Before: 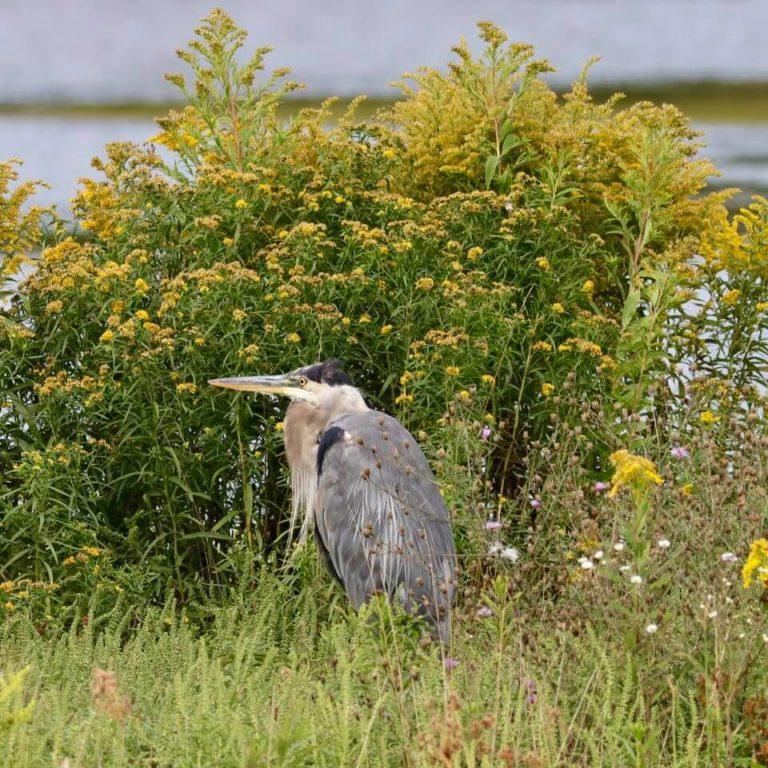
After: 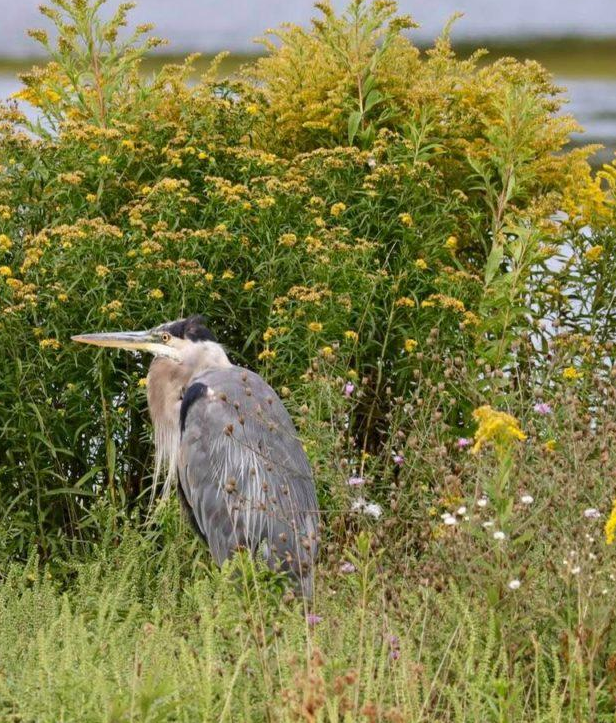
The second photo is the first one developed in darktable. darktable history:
crop and rotate: left 17.959%, top 5.771%, right 1.742%
white balance: red 1.004, blue 1.024
